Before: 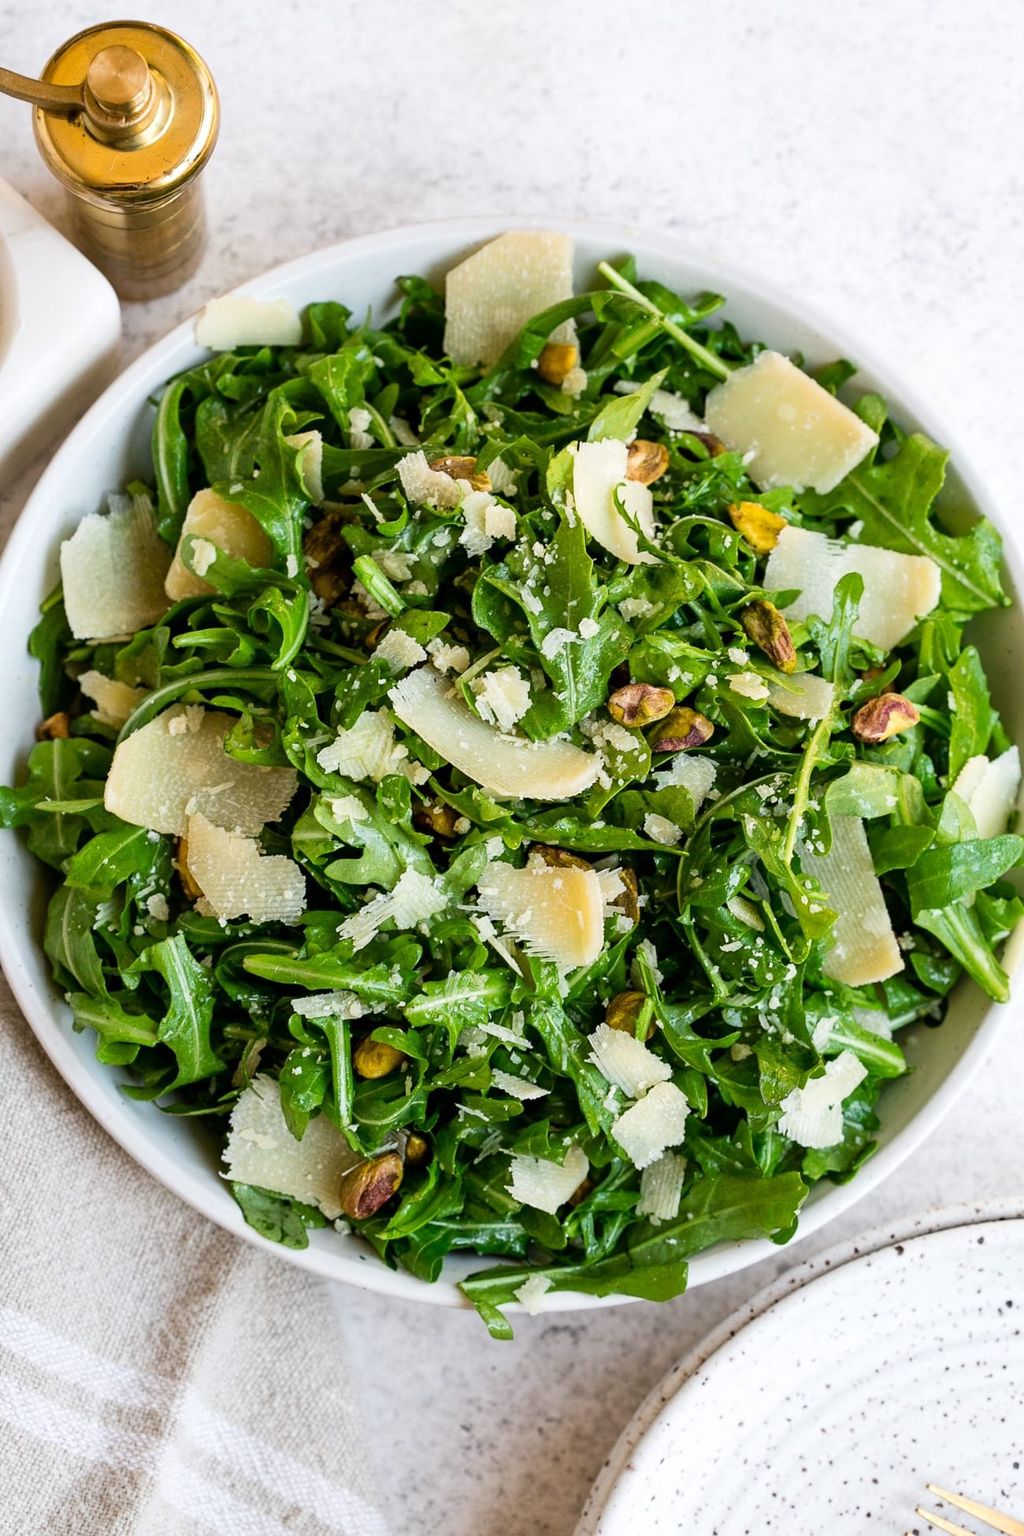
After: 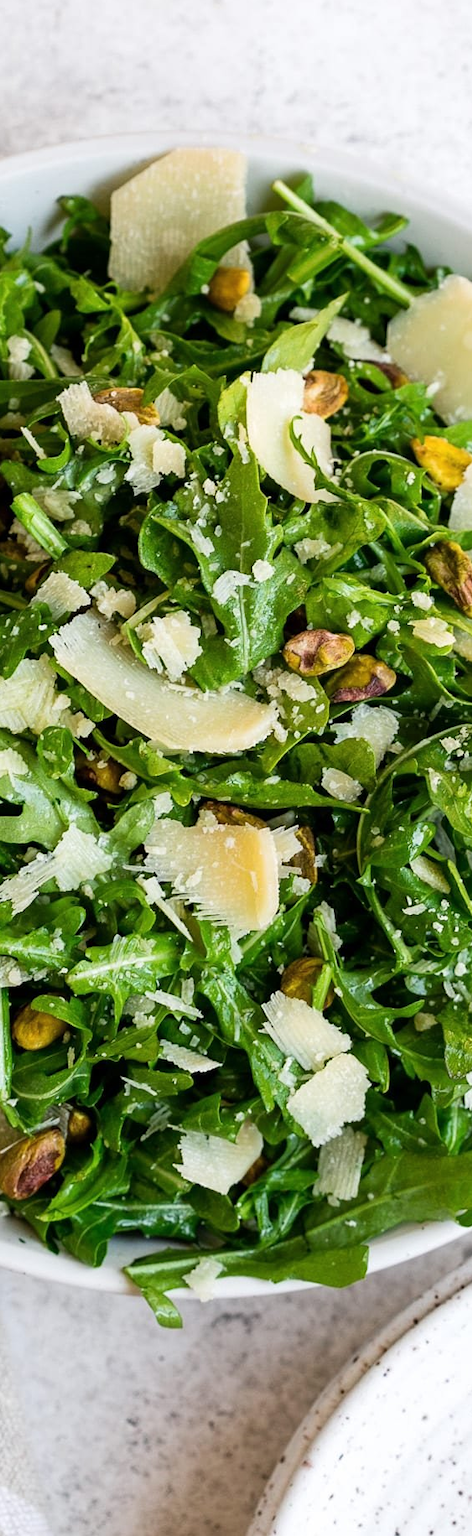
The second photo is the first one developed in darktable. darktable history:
color balance rgb: linear chroma grading › global chroma -0.67%, saturation formula JzAzBz (2021)
crop: left 33.452%, top 6.025%, right 23.155%
